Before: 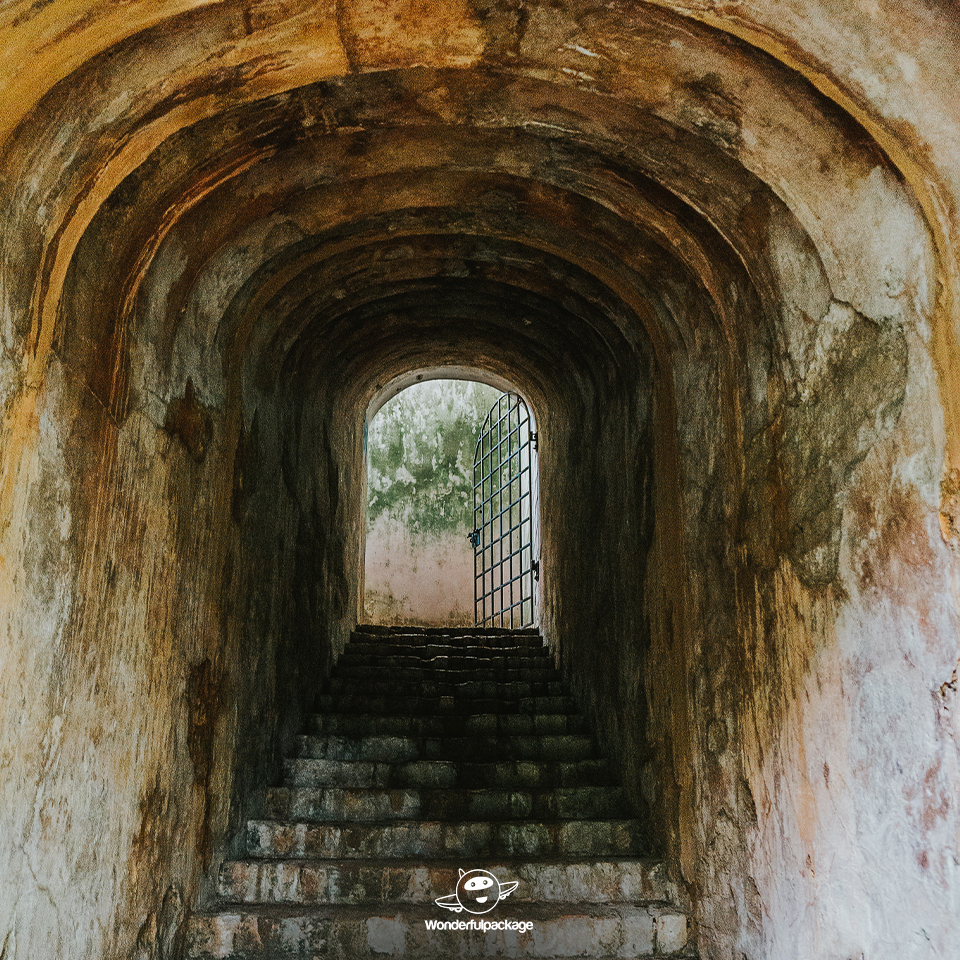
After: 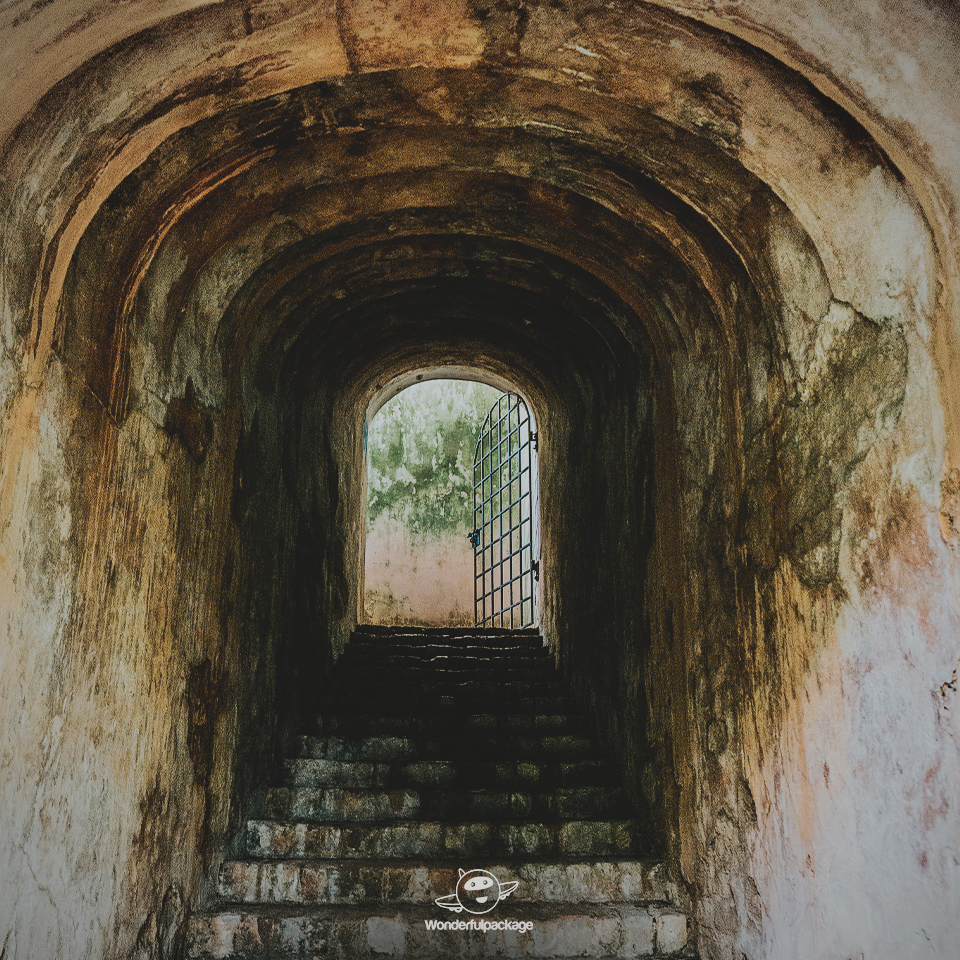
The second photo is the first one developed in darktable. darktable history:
filmic rgb: black relative exposure -7.5 EV, white relative exposure 5 EV, hardness 3.31, contrast 1.3, contrast in shadows safe
contrast brightness saturation: contrast -0.15, brightness 0.05, saturation -0.12
velvia: on, module defaults
vignetting: fall-off radius 60.92%
